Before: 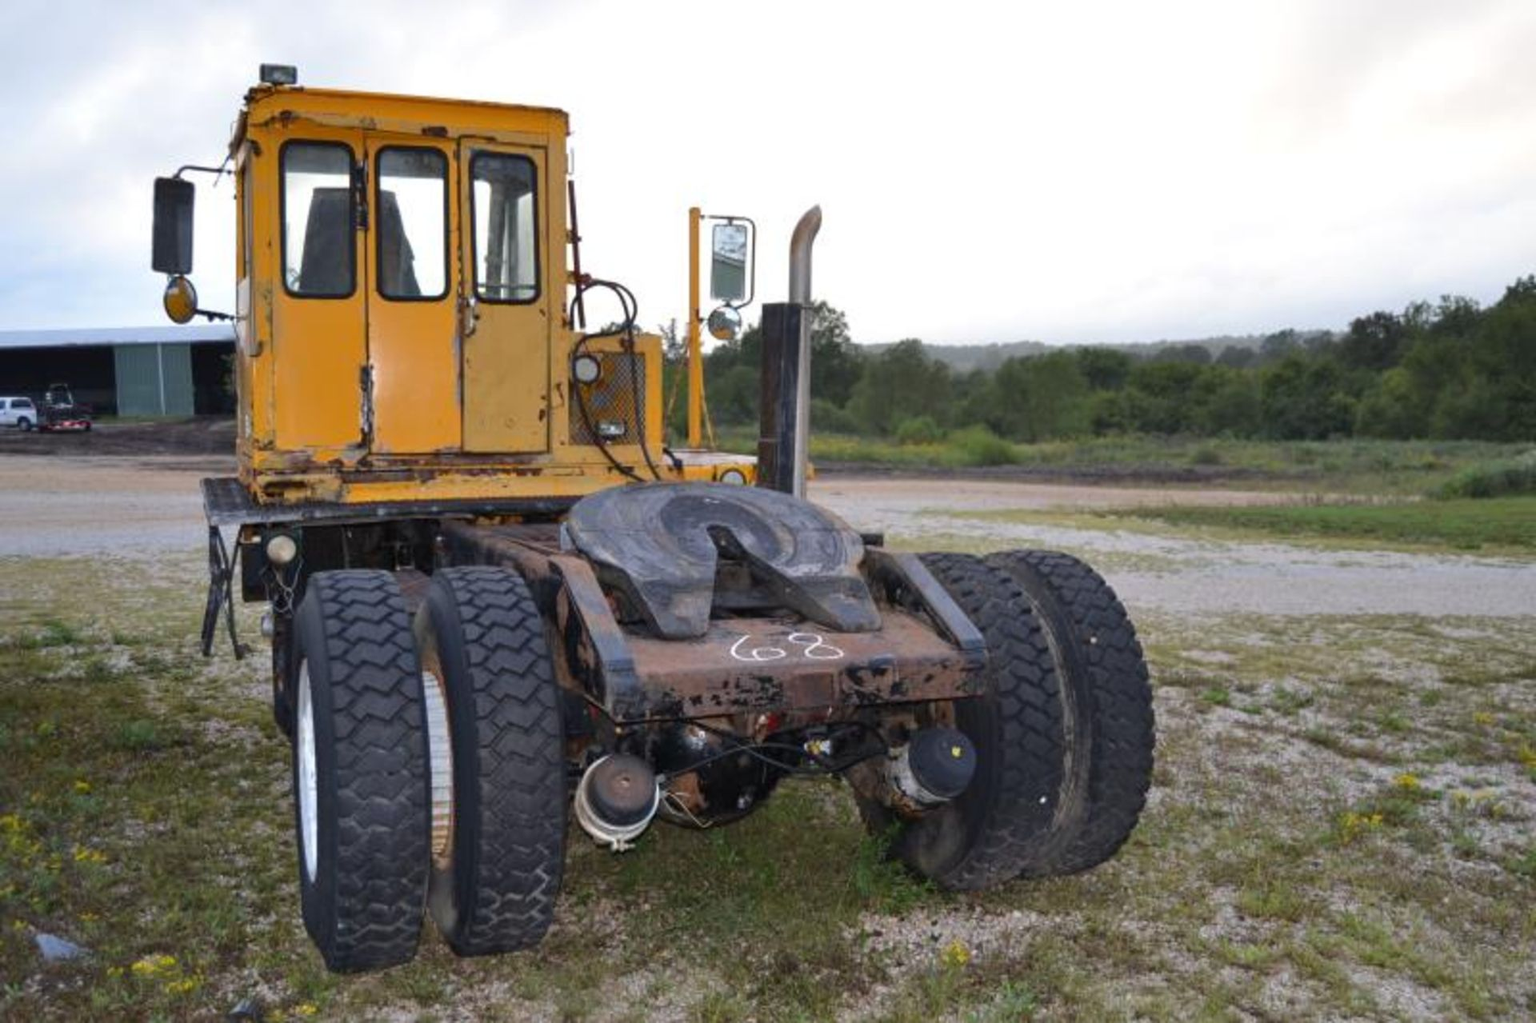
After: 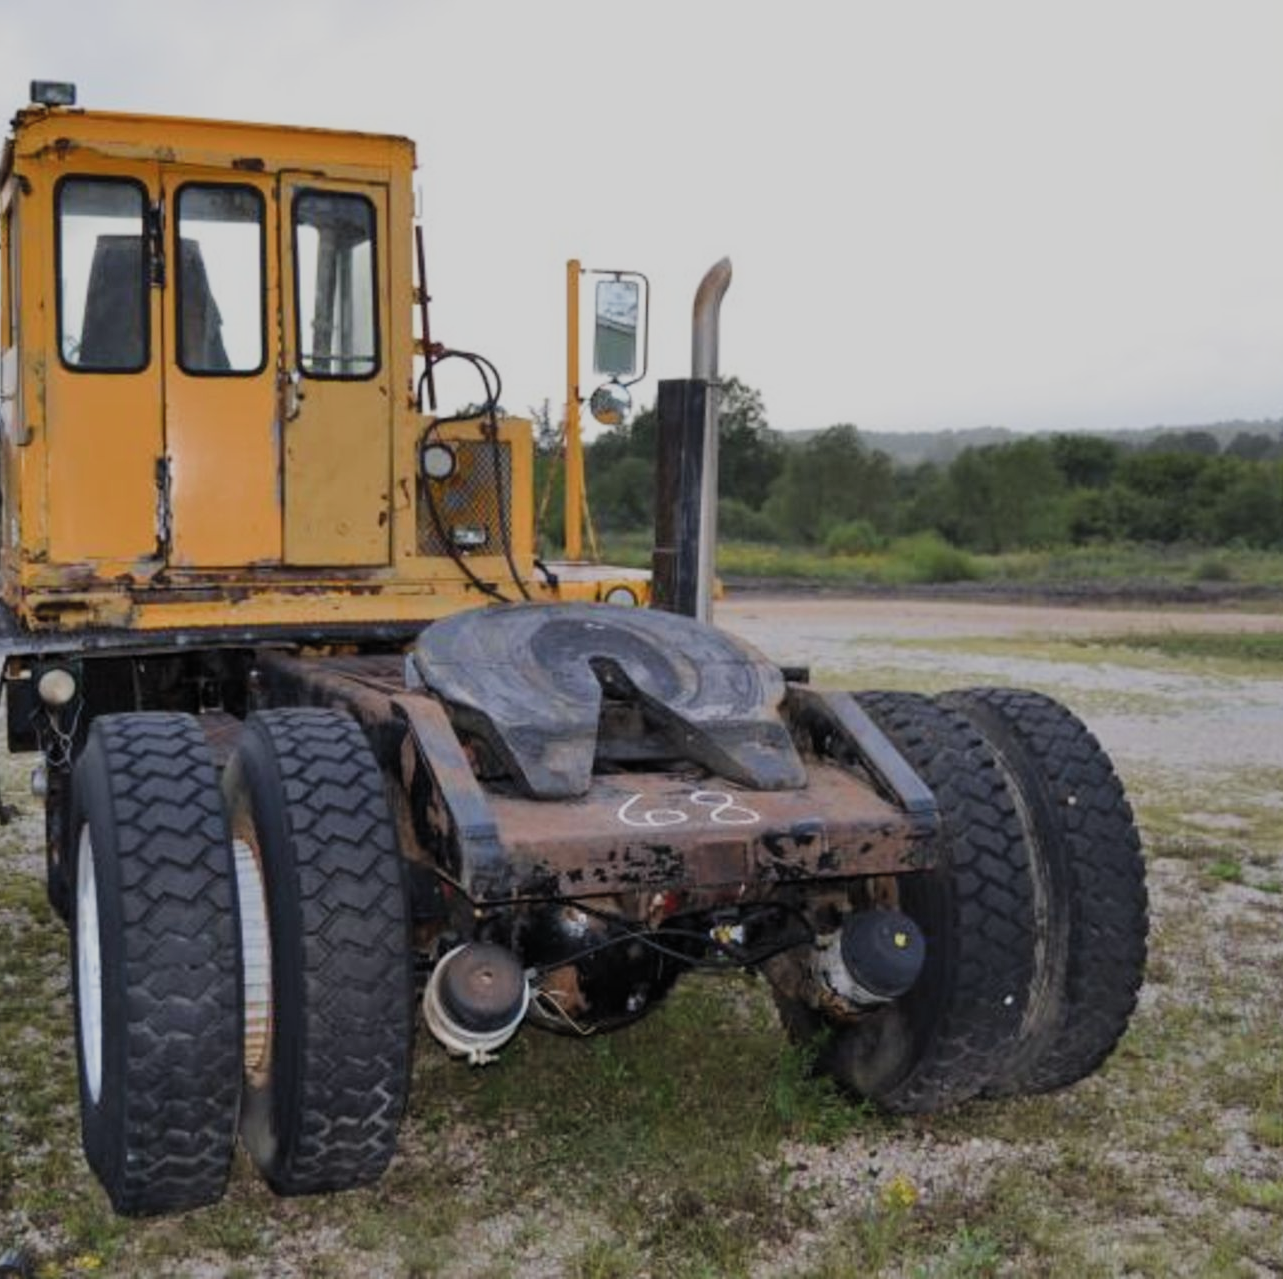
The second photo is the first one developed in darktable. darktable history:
filmic rgb: black relative exposure -7.82 EV, white relative exposure 4.24 EV, hardness 3.87, color science v5 (2021), contrast in shadows safe, contrast in highlights safe
crop: left 15.411%, right 17.721%
